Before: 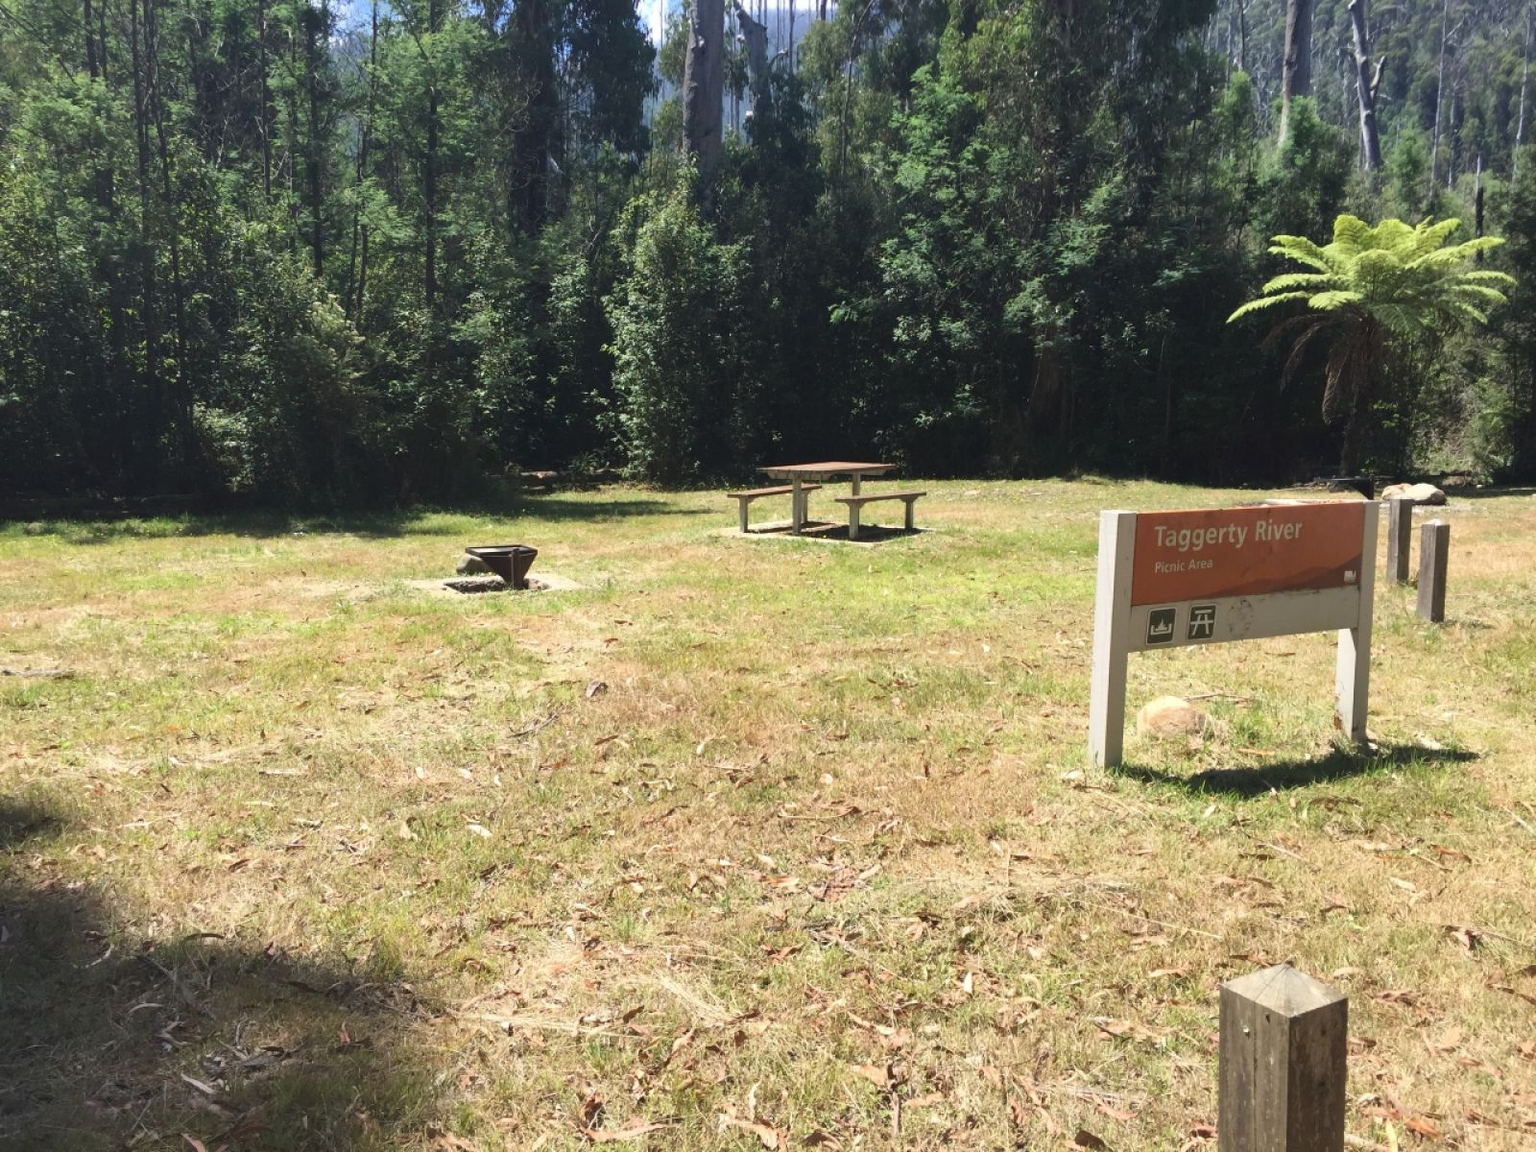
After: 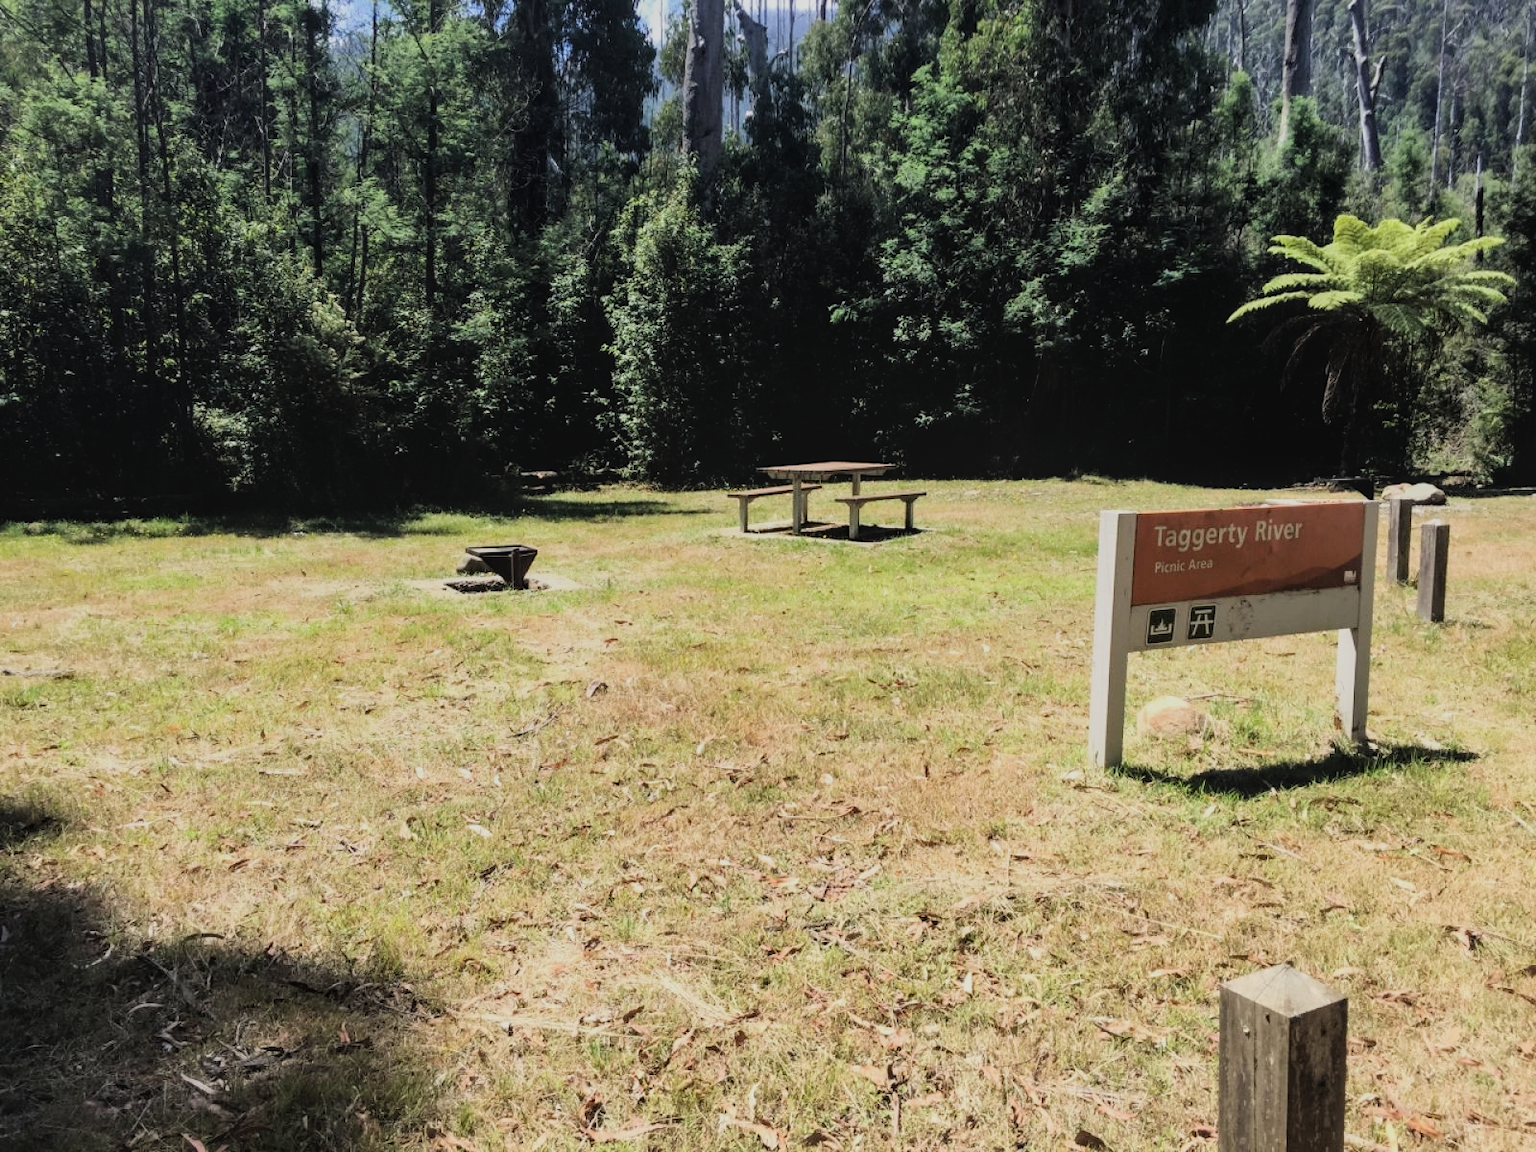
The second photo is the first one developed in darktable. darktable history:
local contrast: detail 110%
filmic rgb: black relative exposure -5 EV, hardness 2.88, contrast 1.3
color correction: highlights a* 0.003, highlights b* -0.283
